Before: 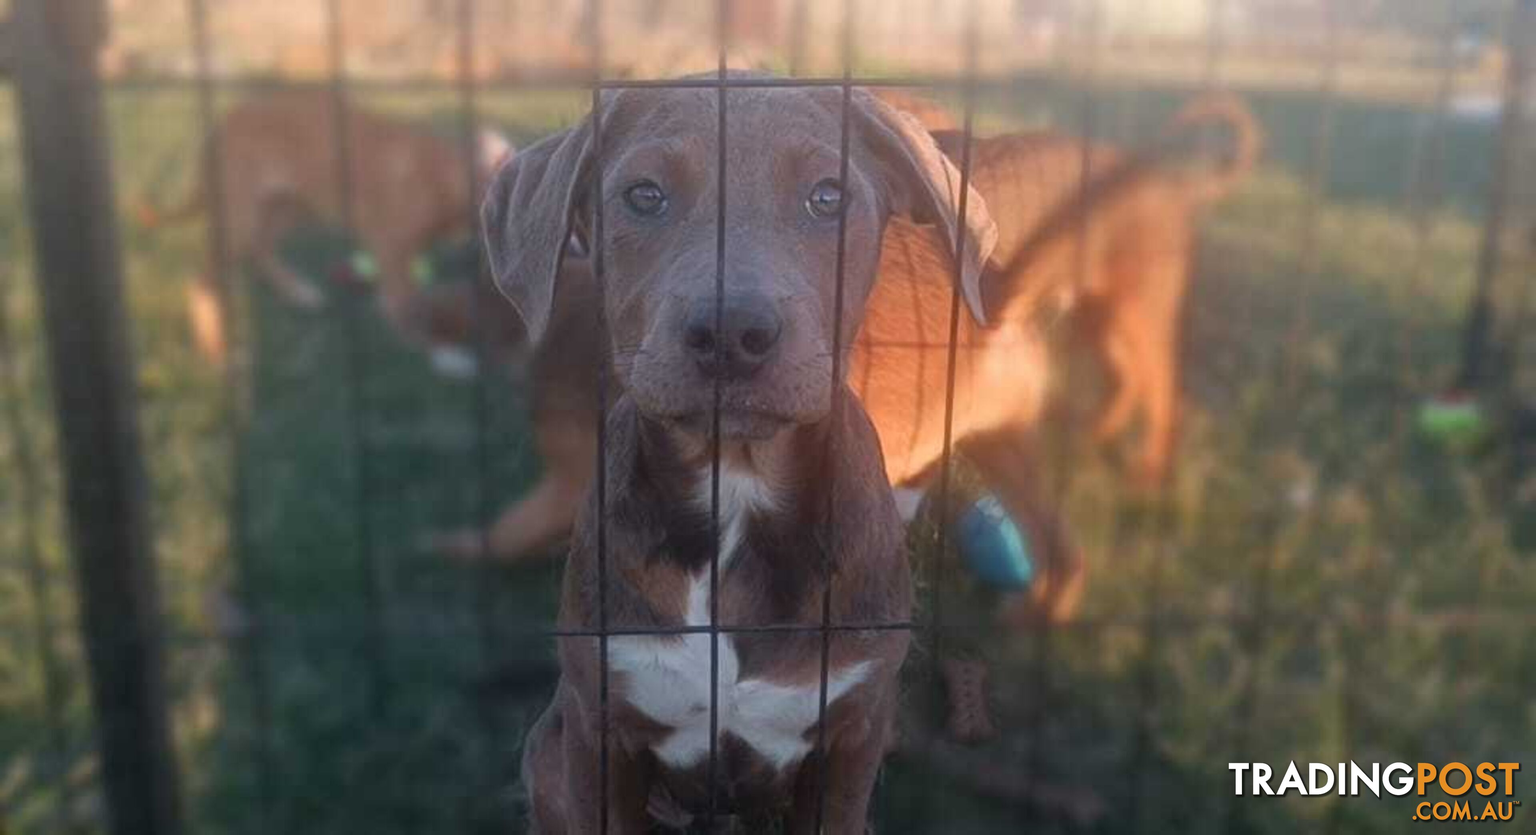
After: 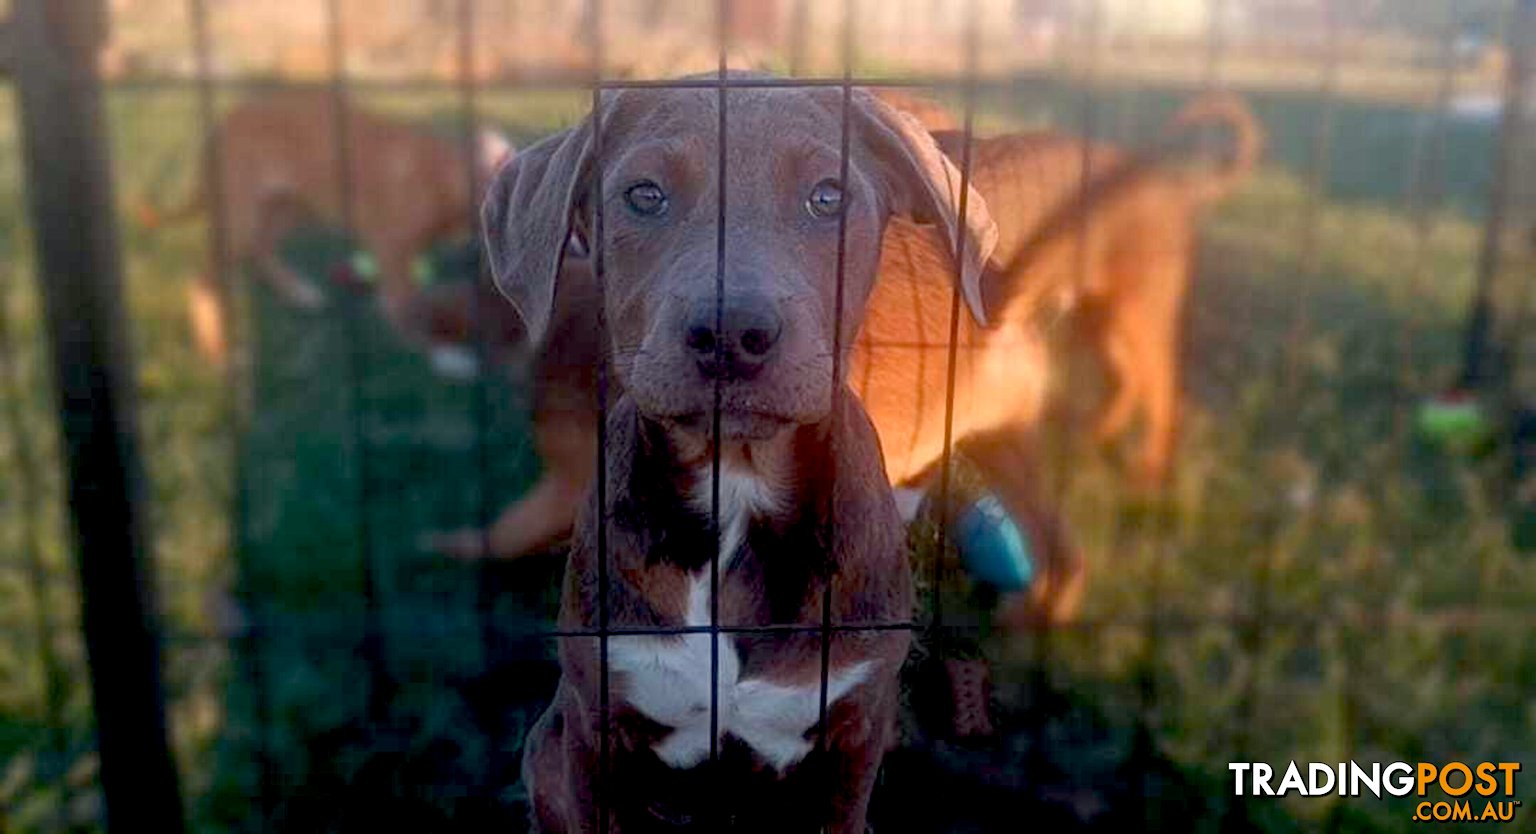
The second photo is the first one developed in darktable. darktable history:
haze removal: compatibility mode true, adaptive false
exposure: black level correction 0.025, exposure 0.183 EV, compensate highlight preservation false
